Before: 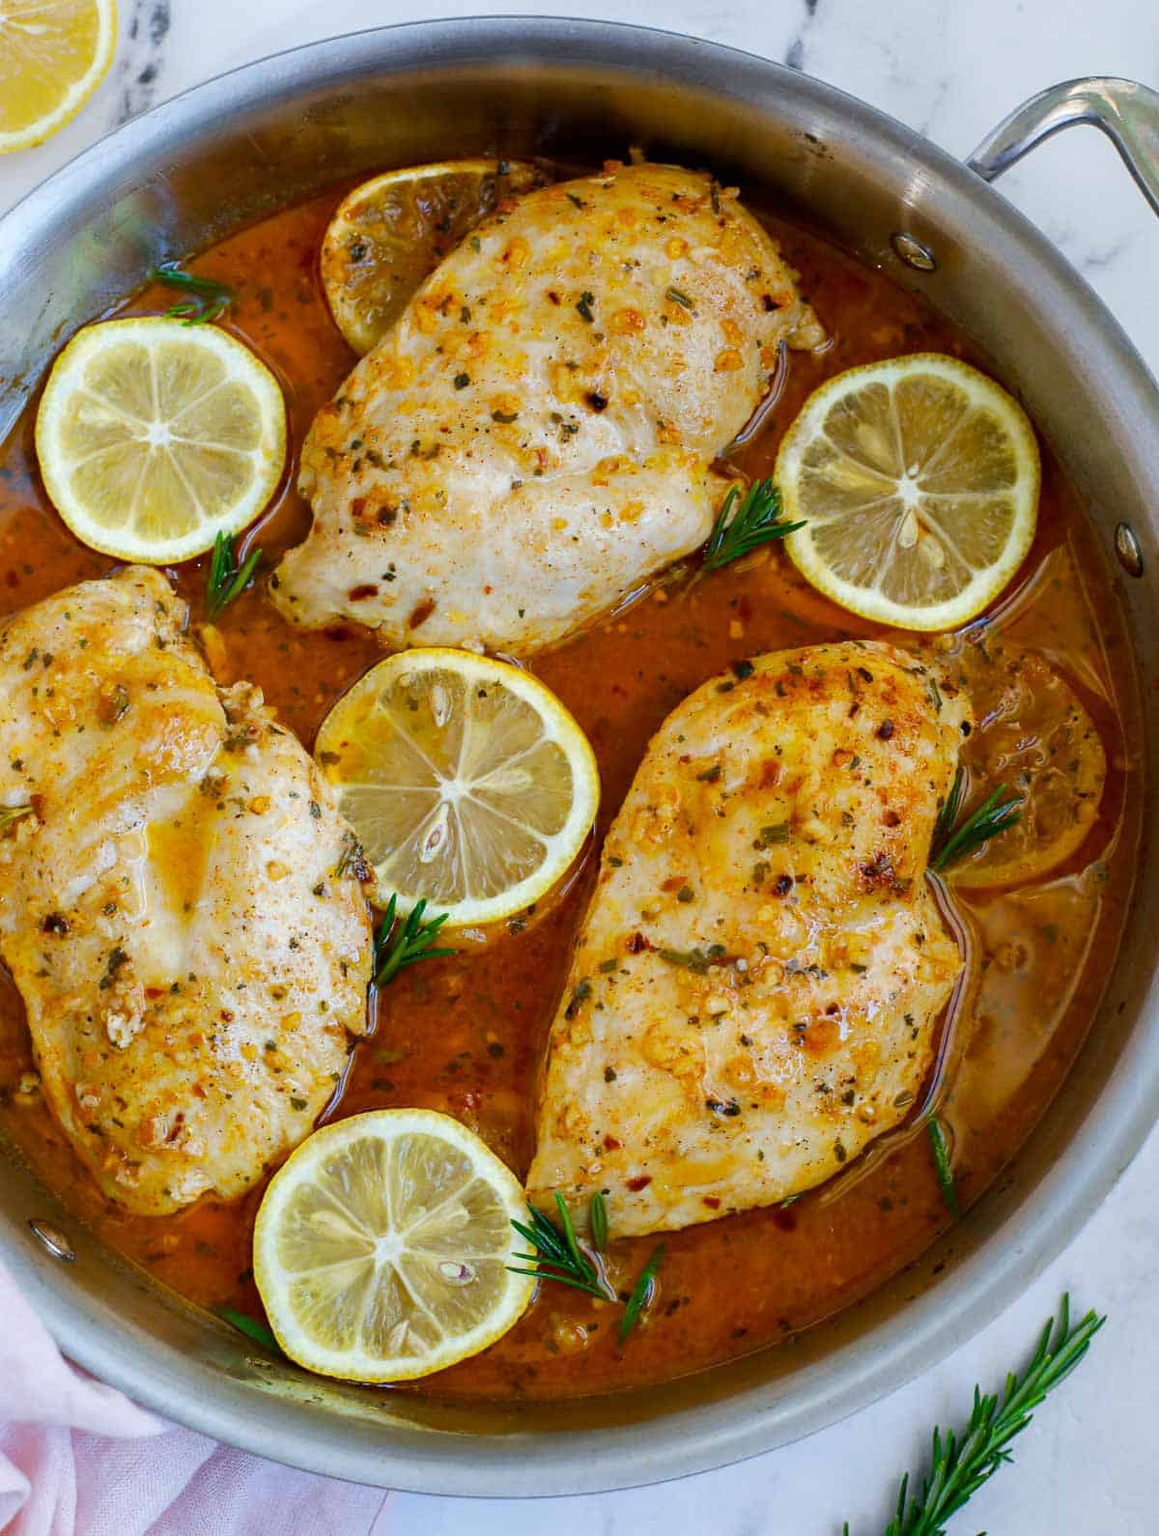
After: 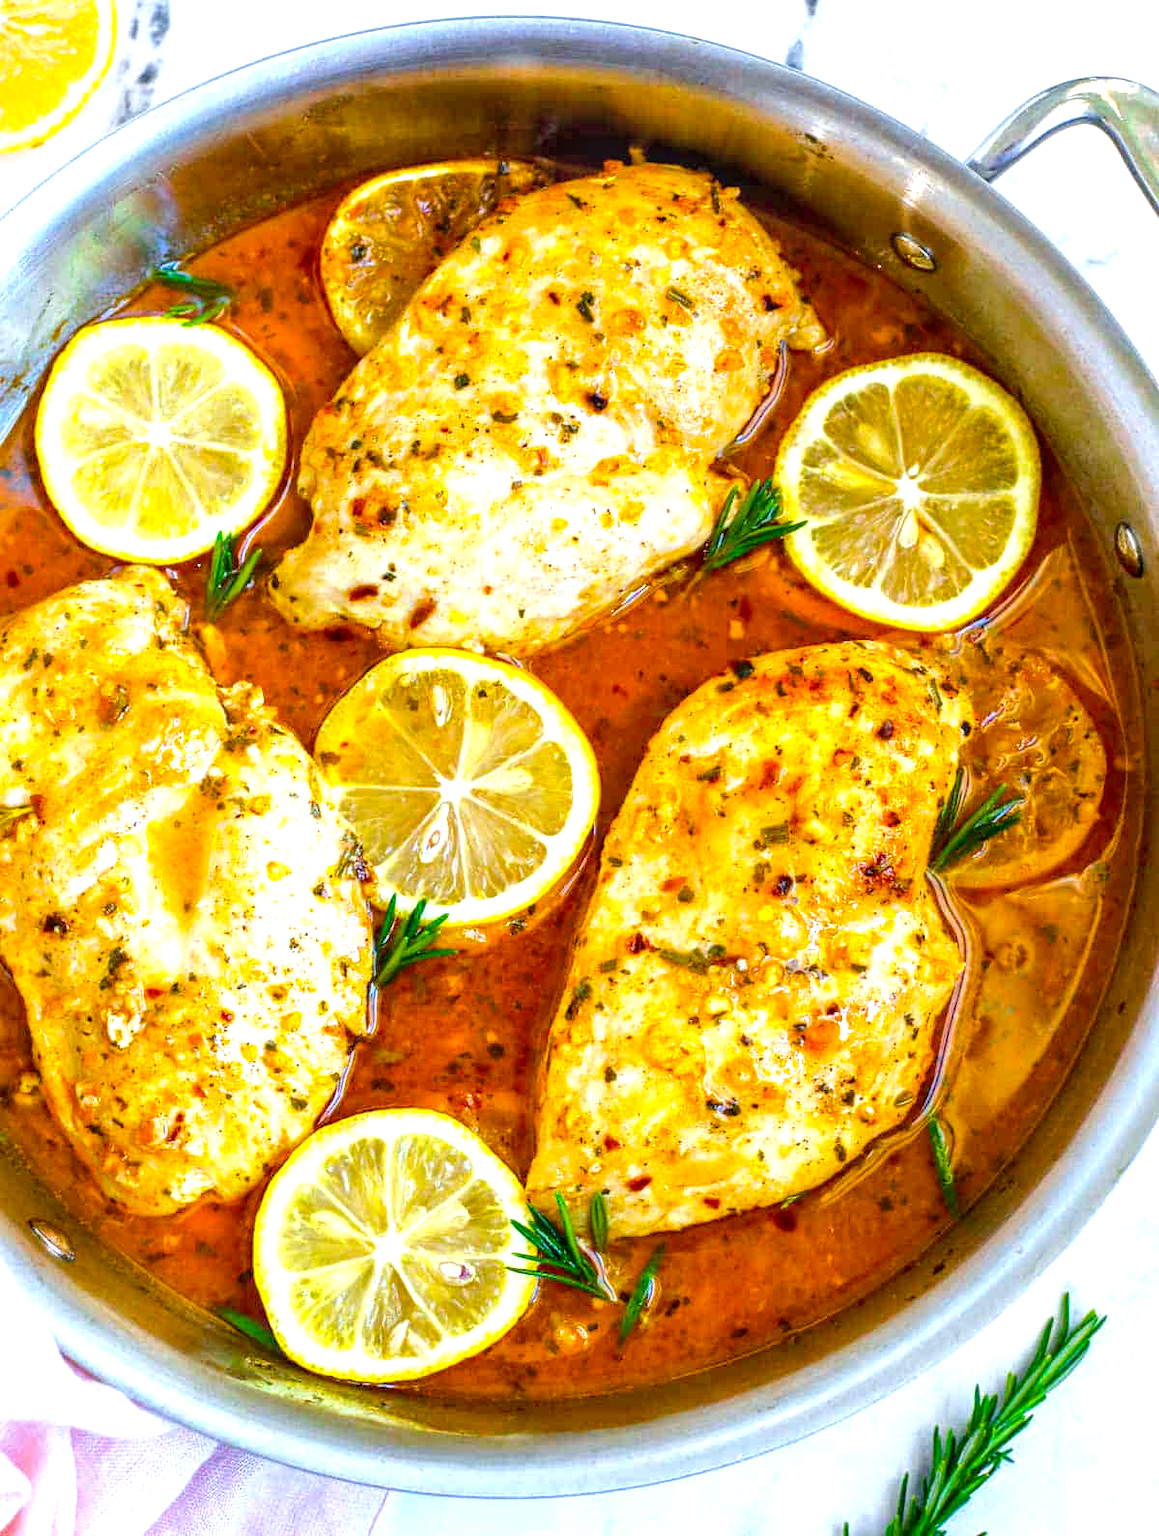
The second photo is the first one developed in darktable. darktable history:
color balance rgb: perceptual saturation grading › global saturation 25%, perceptual brilliance grading › mid-tones 10%, perceptual brilliance grading › shadows 15%, global vibrance 20%
rotate and perspective: crop left 0, crop top 0
exposure: black level correction 0, exposure 1 EV, compensate exposure bias true, compensate highlight preservation false
local contrast: highlights 61%, detail 143%, midtone range 0.428
